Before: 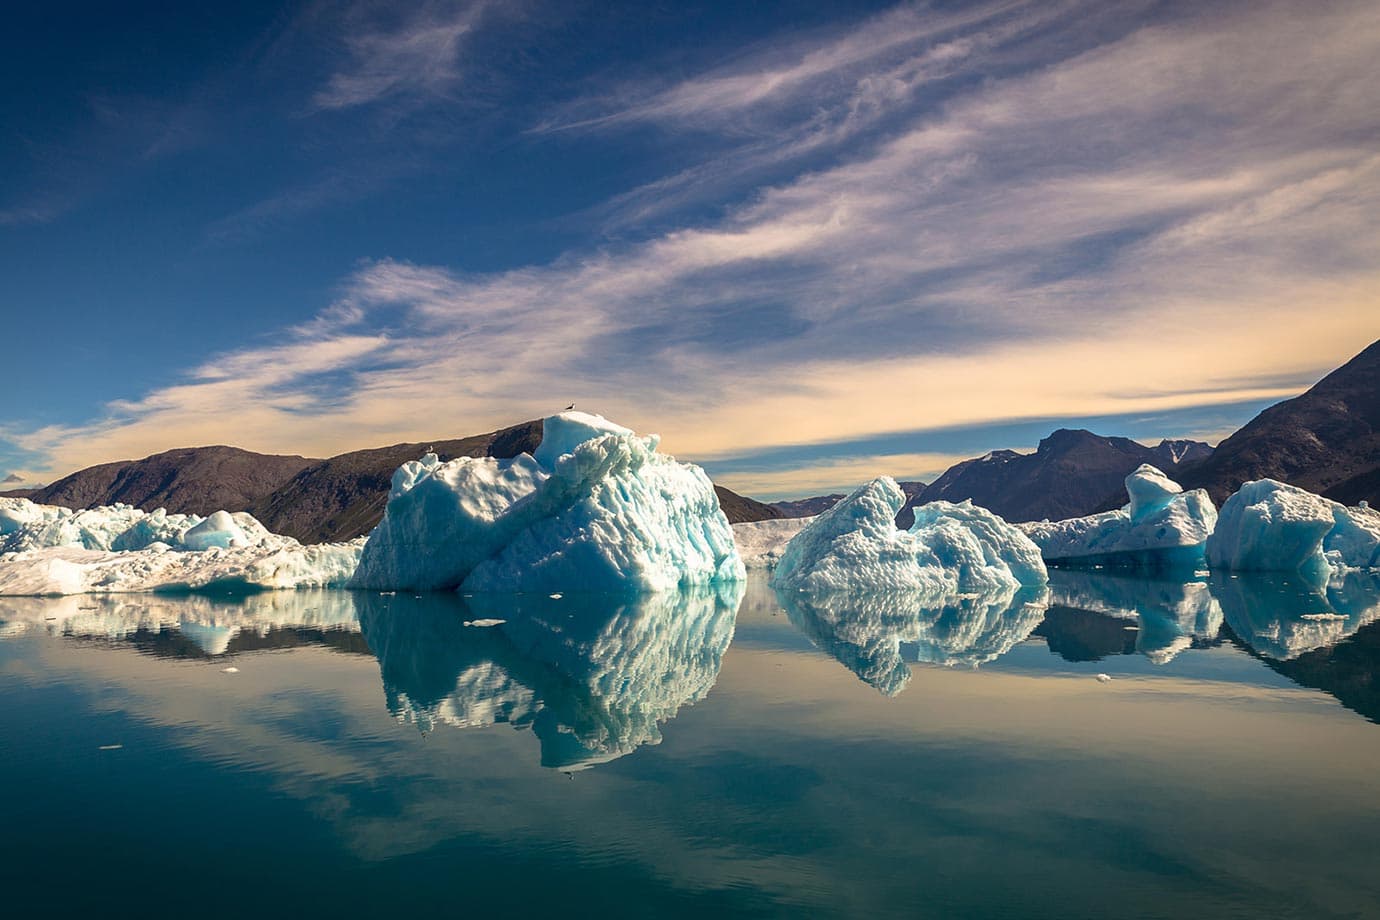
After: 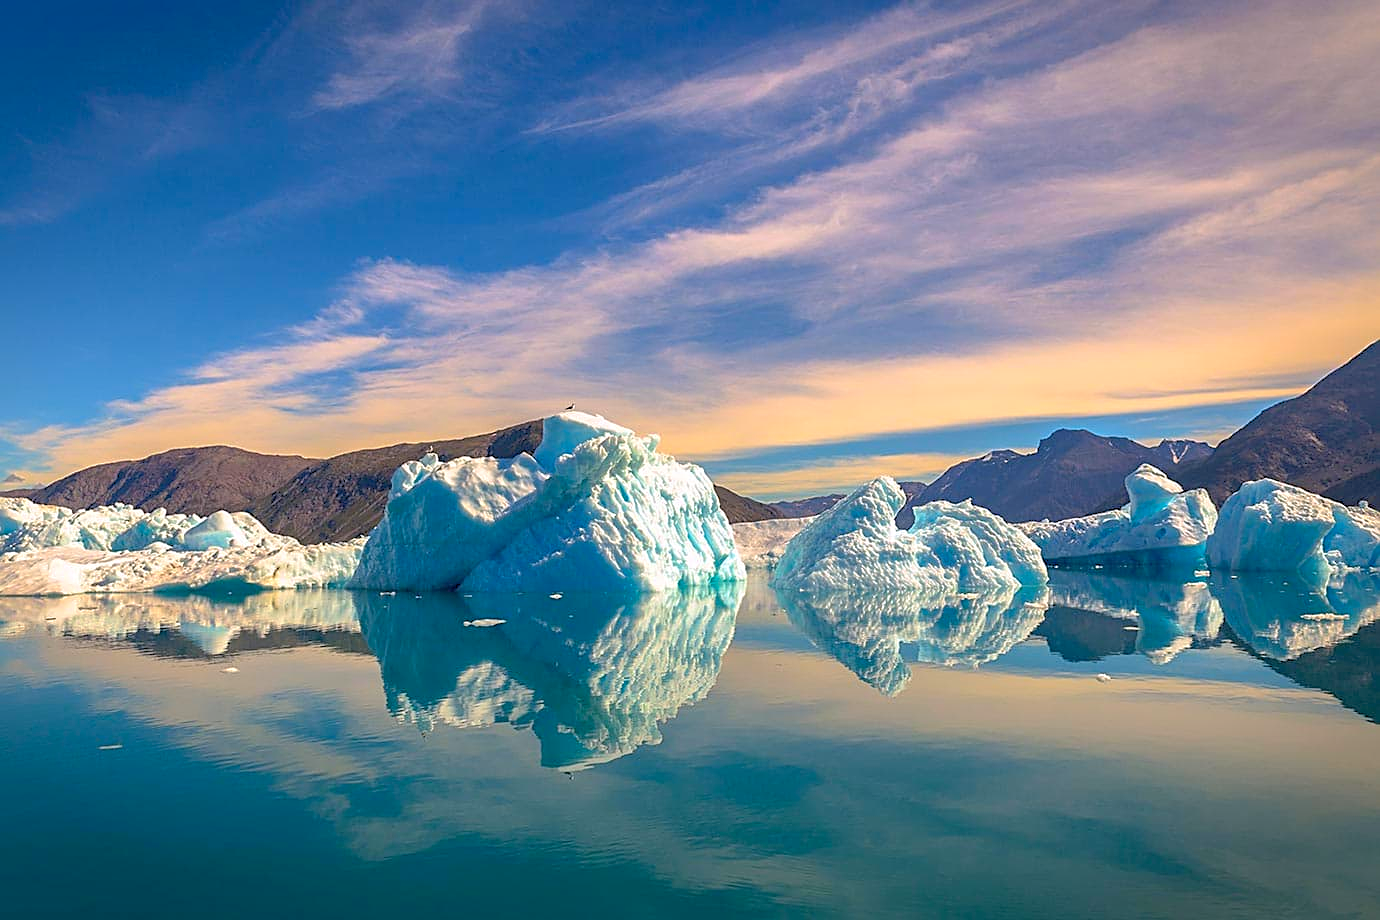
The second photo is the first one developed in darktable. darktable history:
shadows and highlights: on, module defaults
white balance: red 1.009, blue 1.027
contrast brightness saturation: contrast 0.07, brightness 0.18, saturation 0.4
sharpen: on, module defaults
